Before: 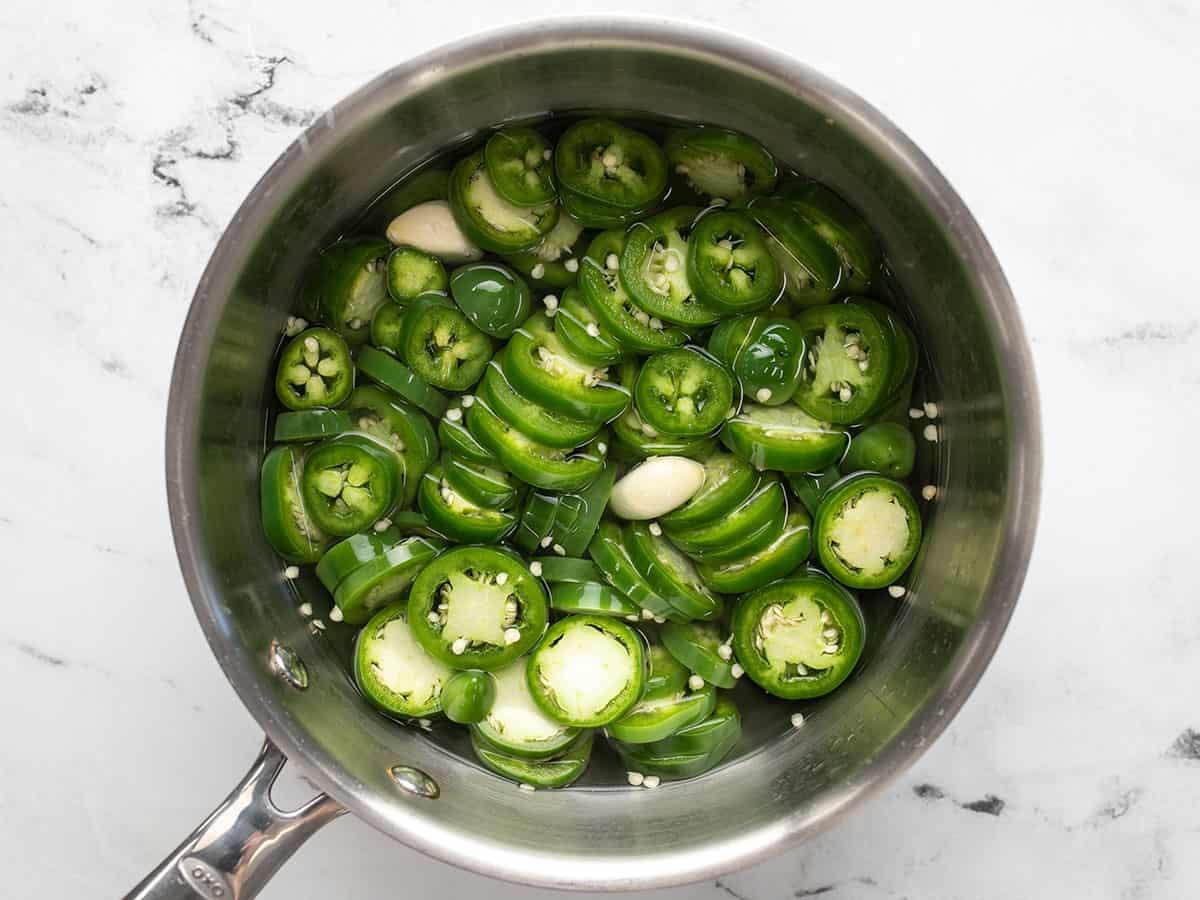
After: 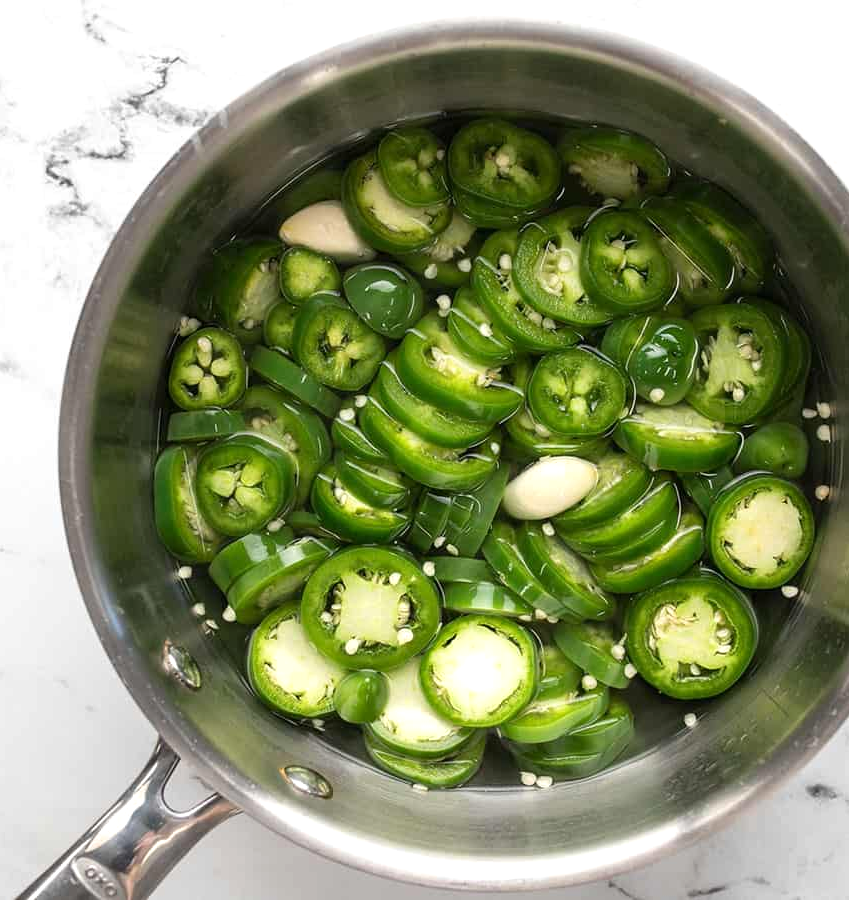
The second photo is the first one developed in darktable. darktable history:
exposure: exposure 0.202 EV, compensate exposure bias true, compensate highlight preservation false
crop and rotate: left 8.974%, right 20.242%
